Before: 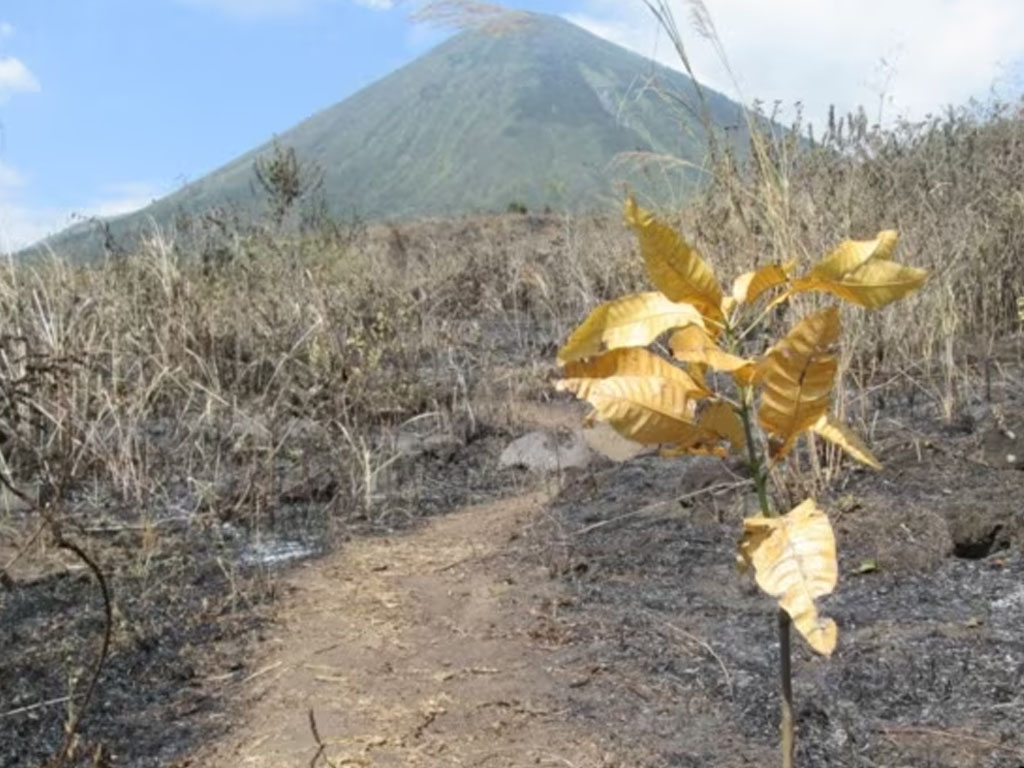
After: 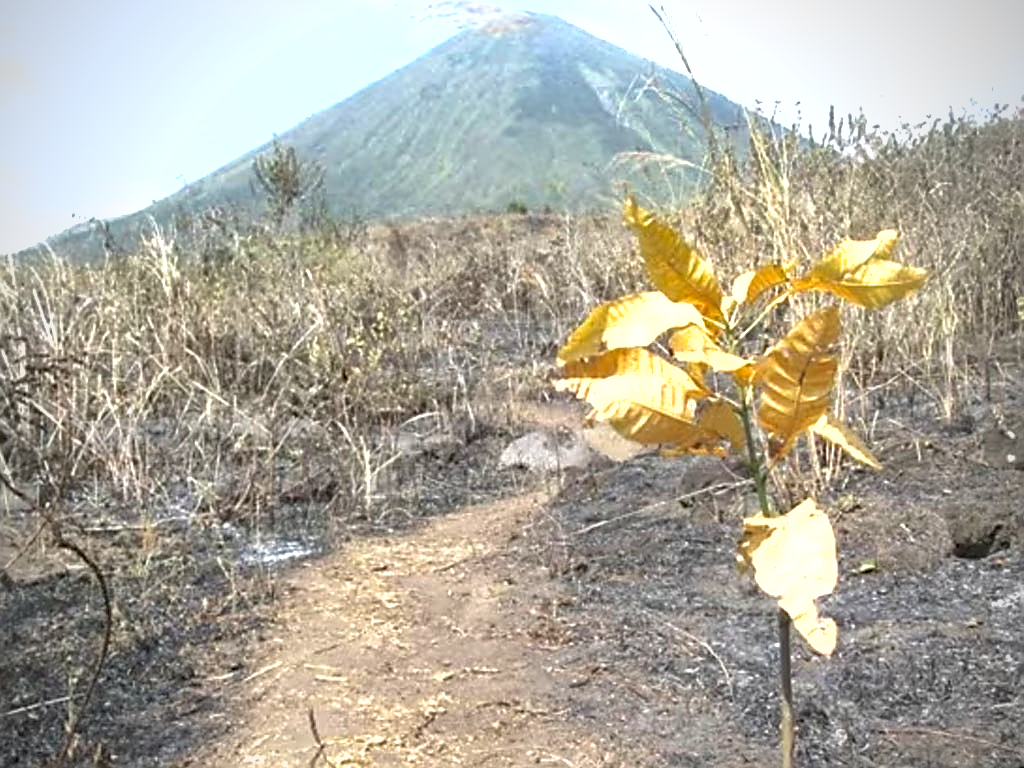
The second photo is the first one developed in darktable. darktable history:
sharpen: radius 1.394, amount 1.233, threshold 0.785
exposure: exposure 0.949 EV, compensate exposure bias true, compensate highlight preservation false
vignetting: unbound false
shadows and highlights: on, module defaults
